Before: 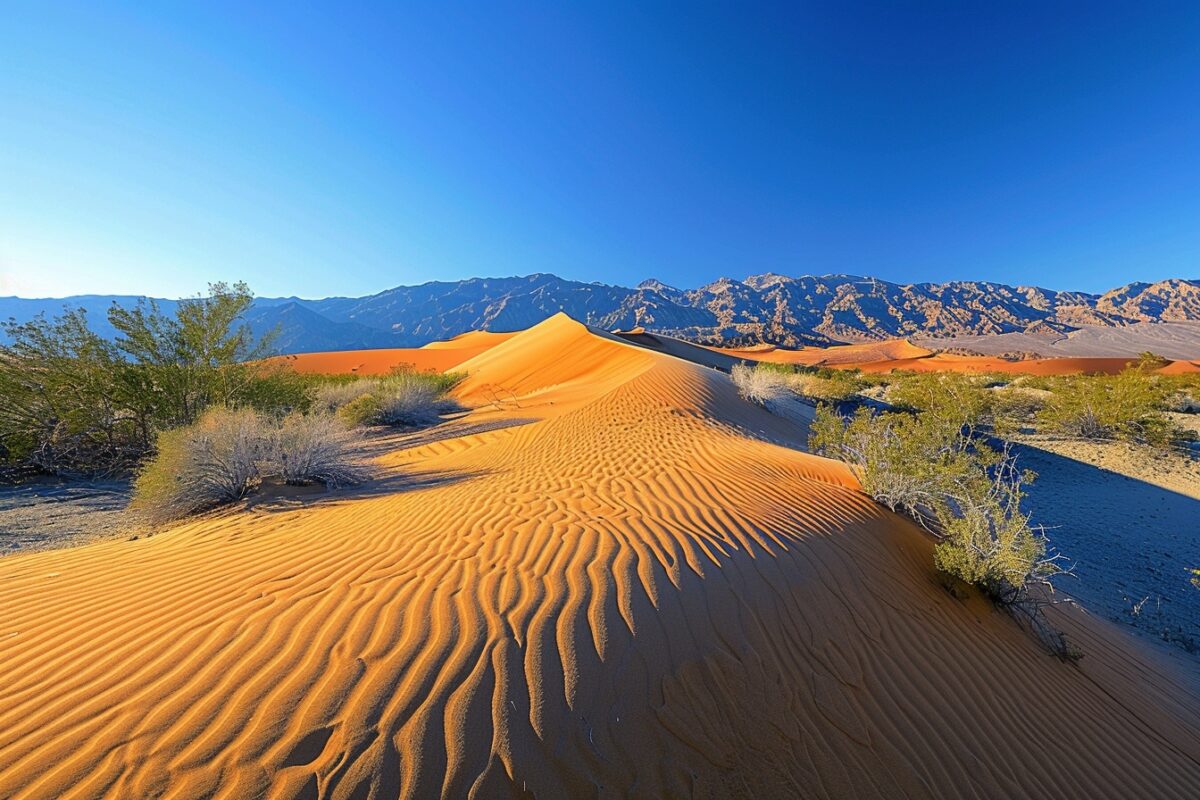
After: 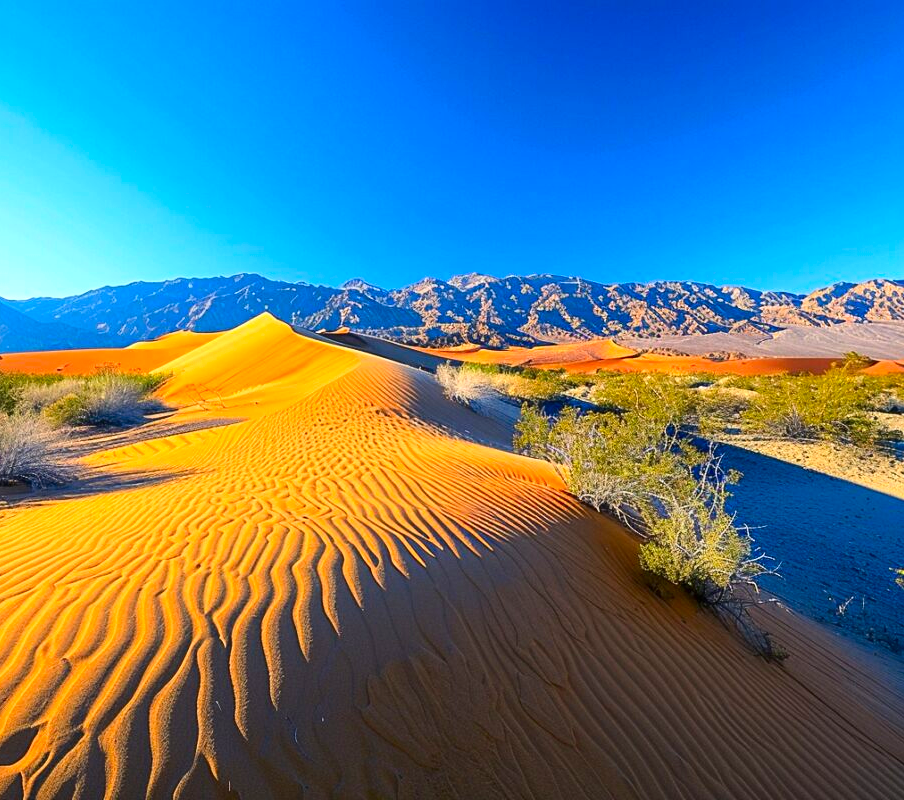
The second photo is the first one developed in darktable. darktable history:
crop and rotate: left 24.6%
contrast brightness saturation: contrast 0.16, saturation 0.32
exposure: exposure 0.426 EV, compensate highlight preservation false
